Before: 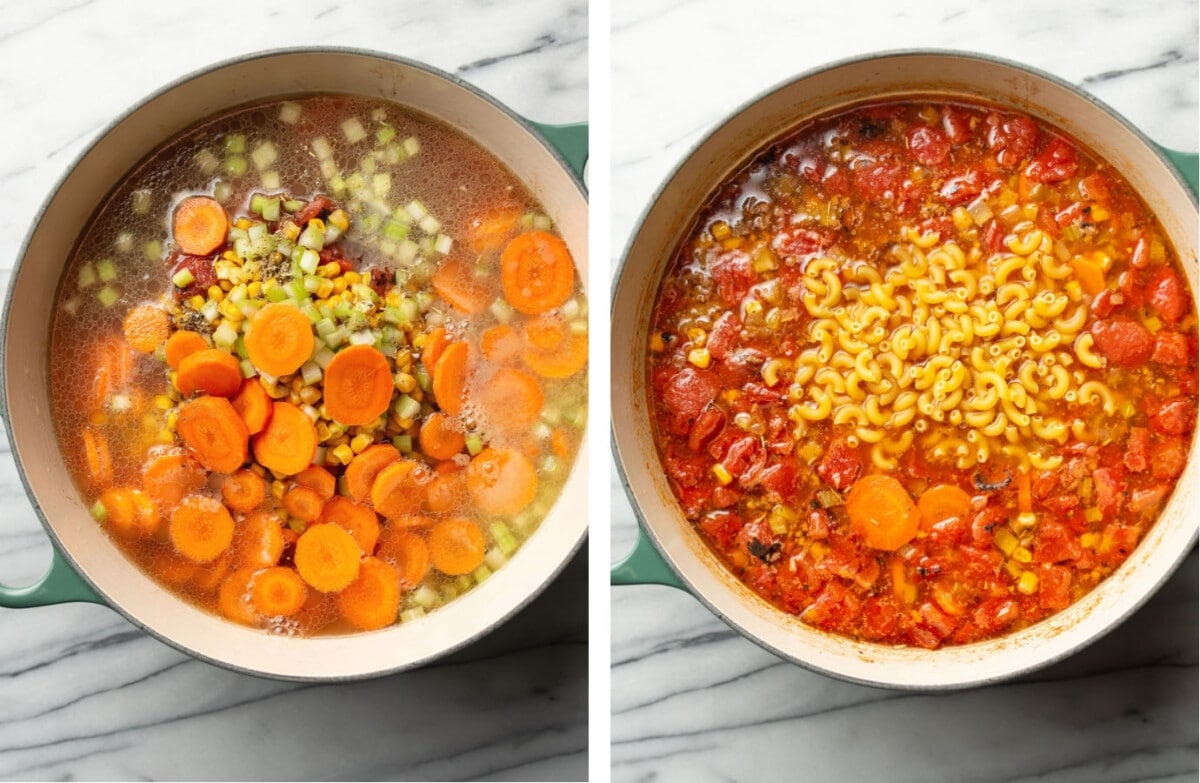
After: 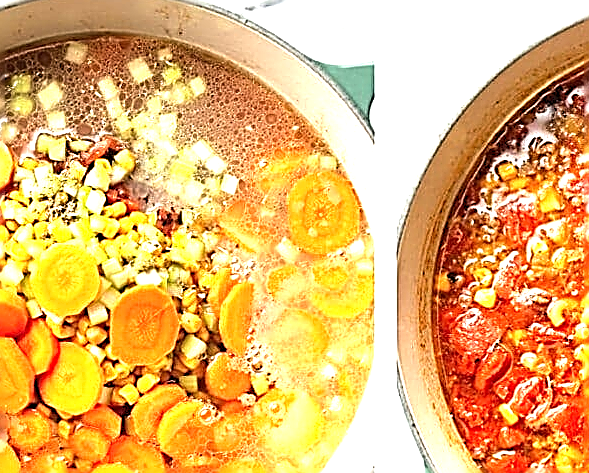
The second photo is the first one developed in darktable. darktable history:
exposure: black level correction 0, exposure 1 EV, compensate exposure bias true, compensate highlight preservation false
levels: levels [0, 0.498, 1]
sharpen: amount 1.994
crop: left 17.877%, top 7.781%, right 32.989%, bottom 31.693%
tone equalizer: -8 EV -0.399 EV, -7 EV -0.372 EV, -6 EV -0.358 EV, -5 EV -0.238 EV, -3 EV 0.237 EV, -2 EV 0.324 EV, -1 EV 0.399 EV, +0 EV 0.399 EV, edges refinement/feathering 500, mask exposure compensation -1.57 EV, preserve details no
